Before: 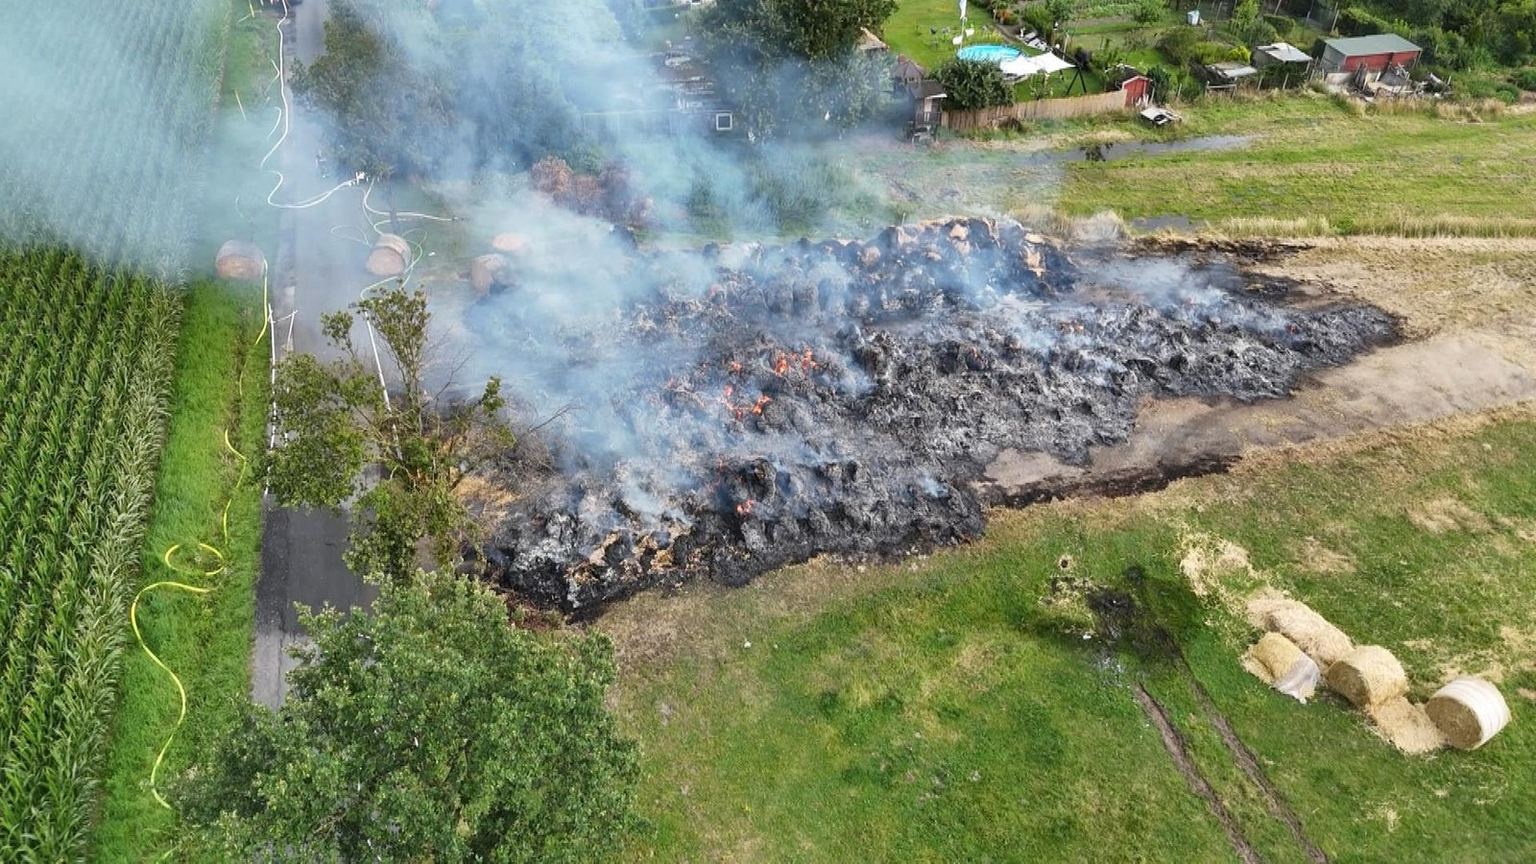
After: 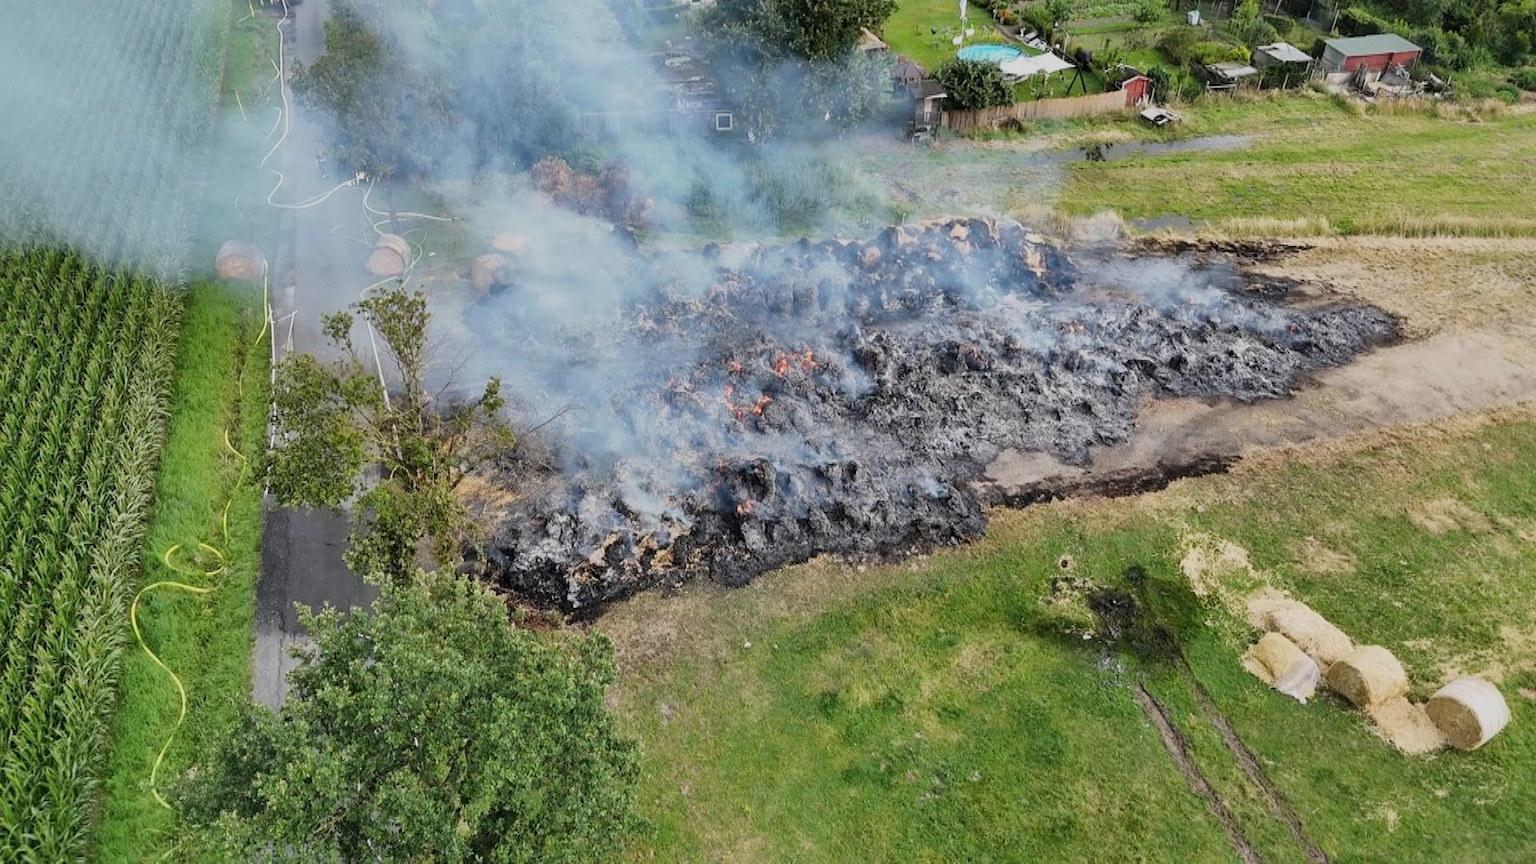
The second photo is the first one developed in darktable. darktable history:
shadows and highlights: shadows 10, white point adjustment 1, highlights -40
filmic rgb: hardness 4.17
